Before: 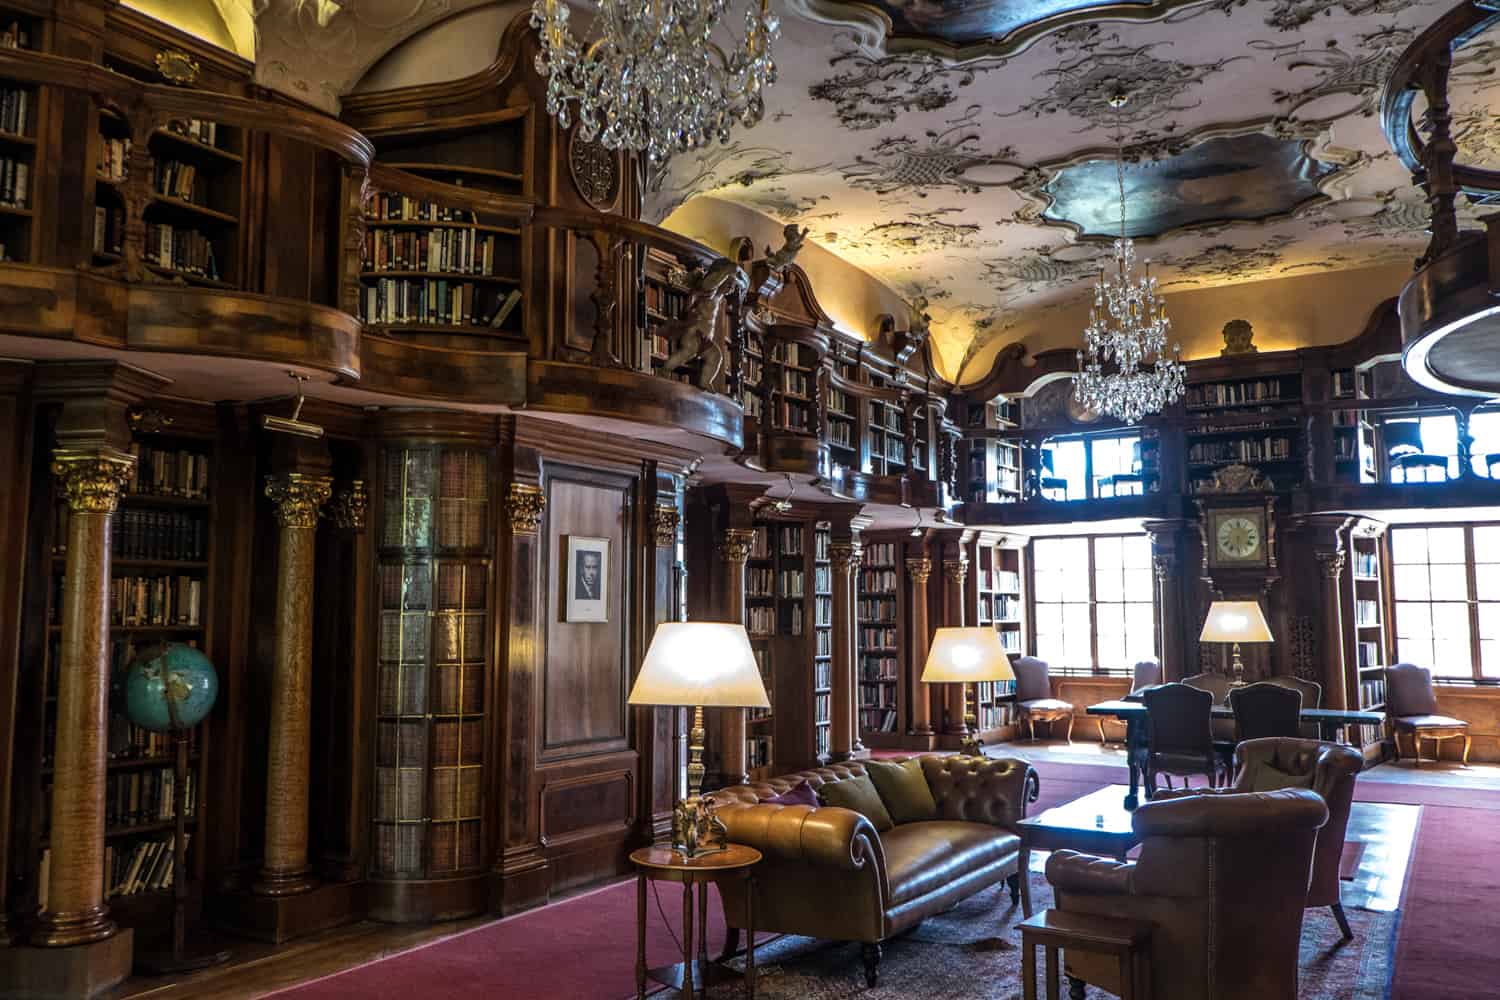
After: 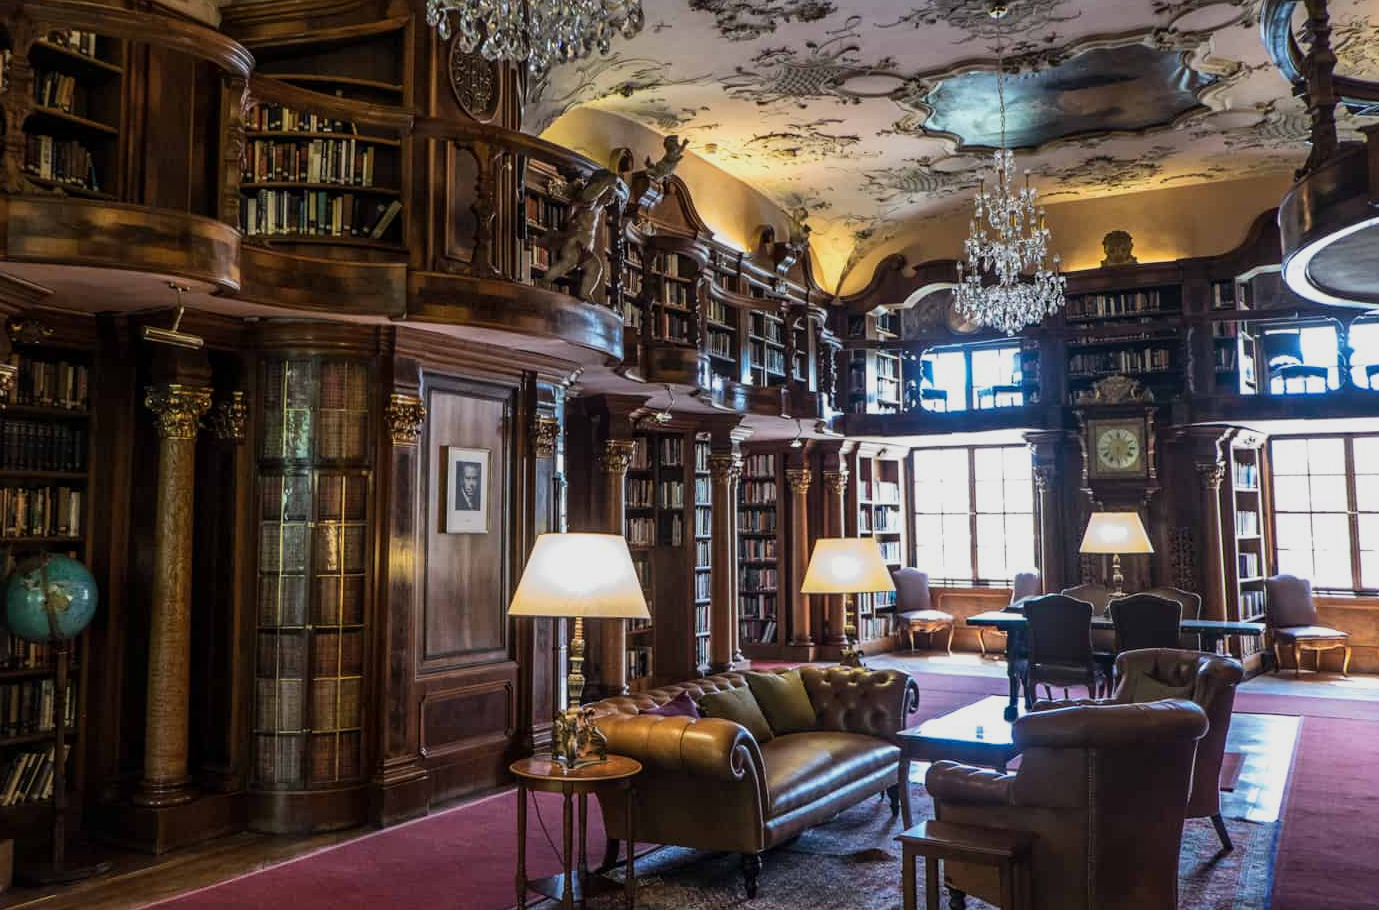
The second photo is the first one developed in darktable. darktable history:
tone equalizer: -8 EV -0.001 EV, -7 EV 0.004 EV, -6 EV -0.023 EV, -5 EV 0.01 EV, -4 EV -0.006 EV, -3 EV 0.023 EV, -2 EV -0.055 EV, -1 EV -0.314 EV, +0 EV -0.597 EV, edges refinement/feathering 500, mask exposure compensation -1.57 EV, preserve details no
crop and rotate: left 8.04%, top 8.995%
shadows and highlights: shadows -9.4, white point adjustment 1.45, highlights 11.68
